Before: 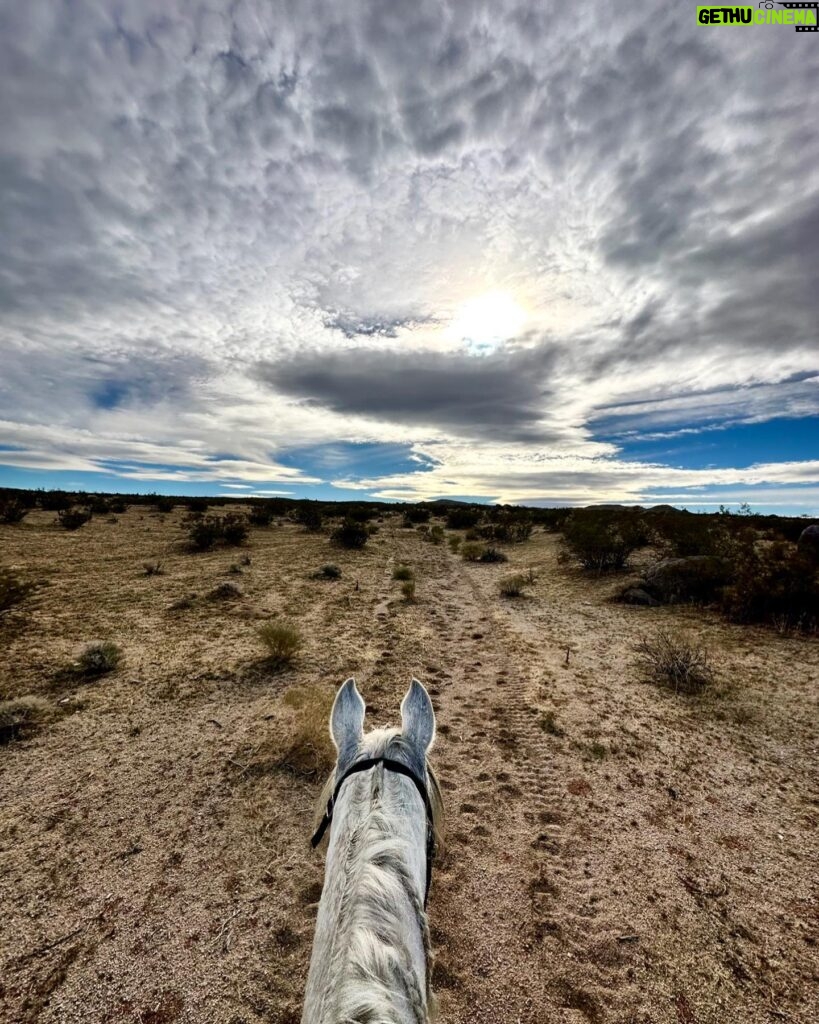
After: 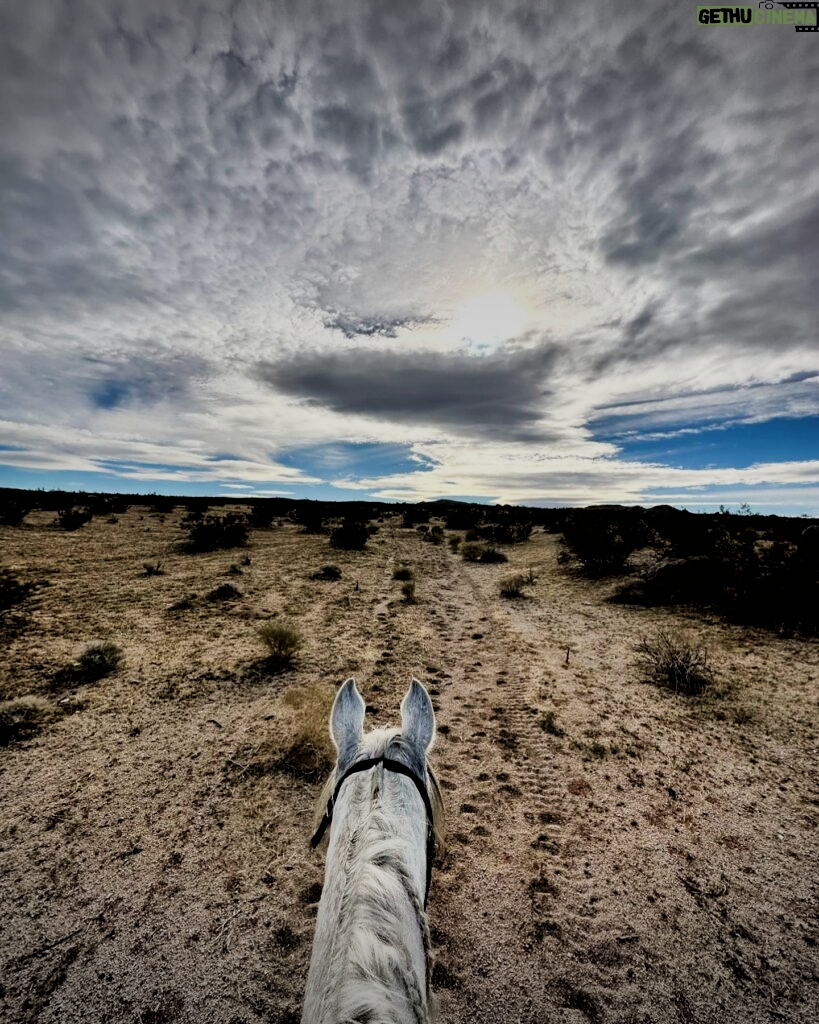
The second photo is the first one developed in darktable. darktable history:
vignetting: fall-off start 100.31%, width/height ratio 1.304, unbound false
exposure: compensate highlight preservation false
tone equalizer: mask exposure compensation -0.491 EV
filmic rgb: black relative exposure -5.05 EV, white relative exposure 3.99 EV, hardness 2.89, contrast 1.099, highlights saturation mix -21.29%
shadows and highlights: shadows 24.67, highlights -76.9, shadows color adjustment 97.66%, soften with gaussian
contrast brightness saturation: saturation -0.061
